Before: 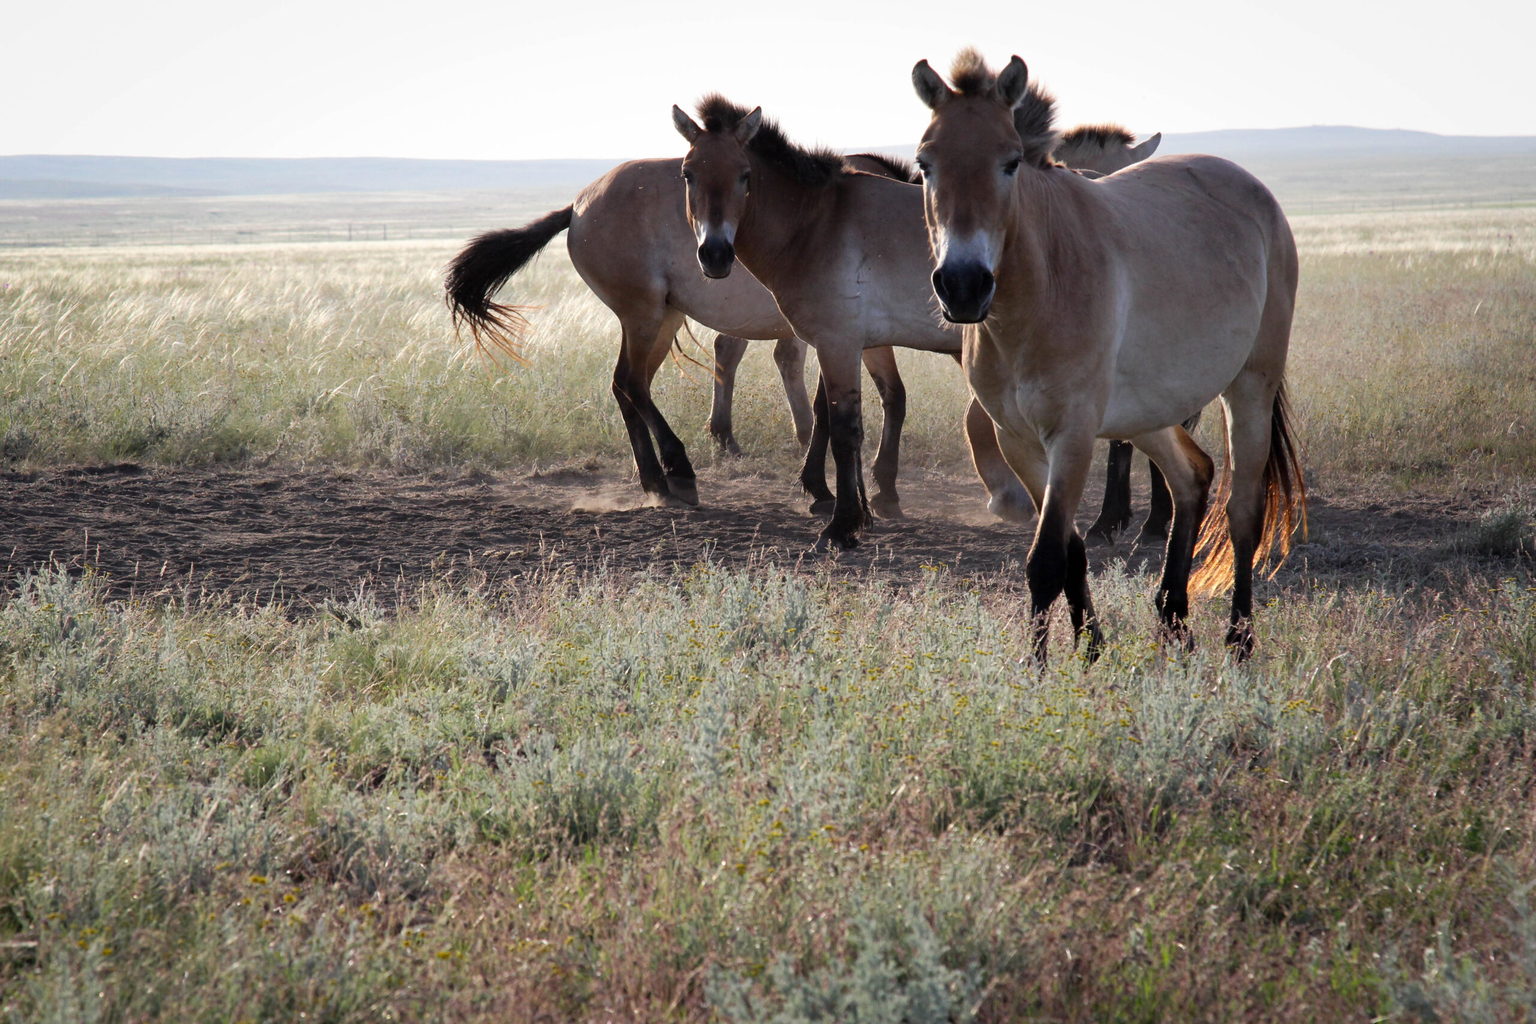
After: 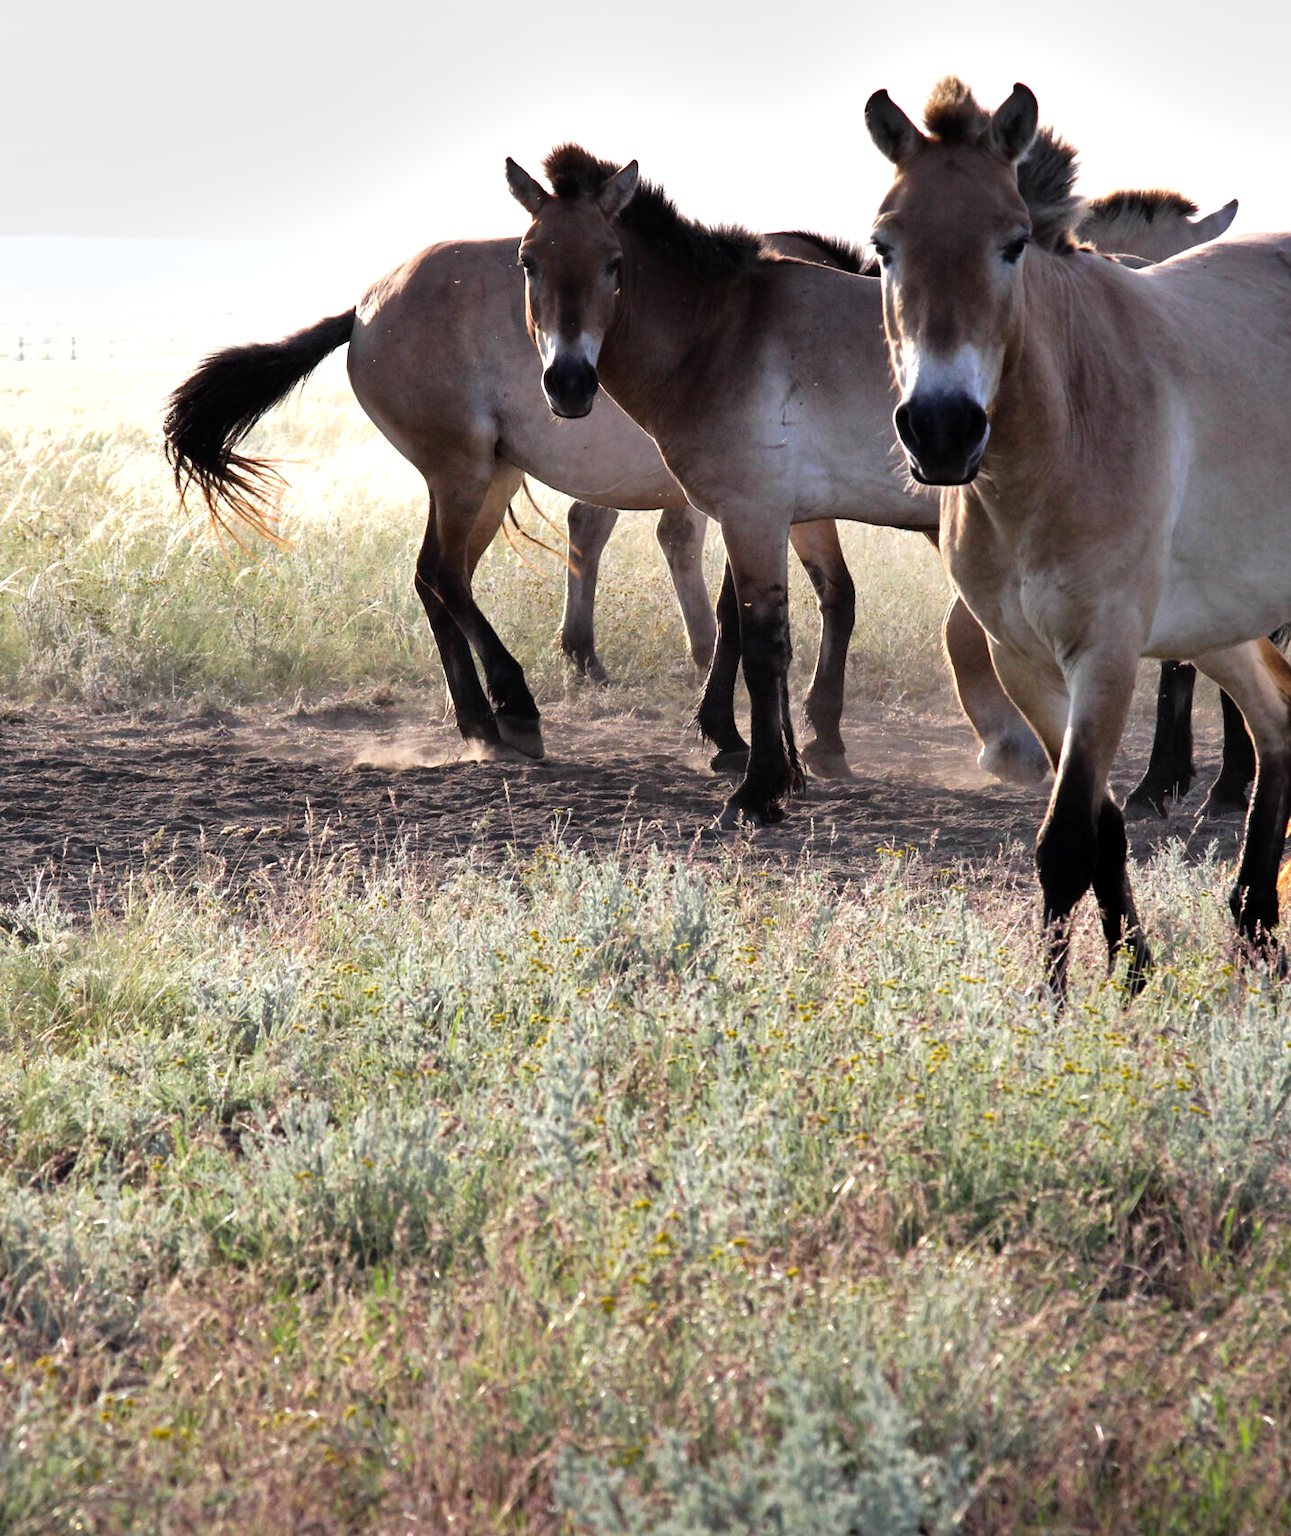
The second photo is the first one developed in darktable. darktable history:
crop: left 21.881%, right 22.103%, bottom 0.013%
tone equalizer: -8 EV -0.767 EV, -7 EV -0.68 EV, -6 EV -0.586 EV, -5 EV -0.414 EV, -3 EV 0.395 EV, -2 EV 0.6 EV, -1 EV 0.689 EV, +0 EV 0.754 EV
shadows and highlights: soften with gaussian
